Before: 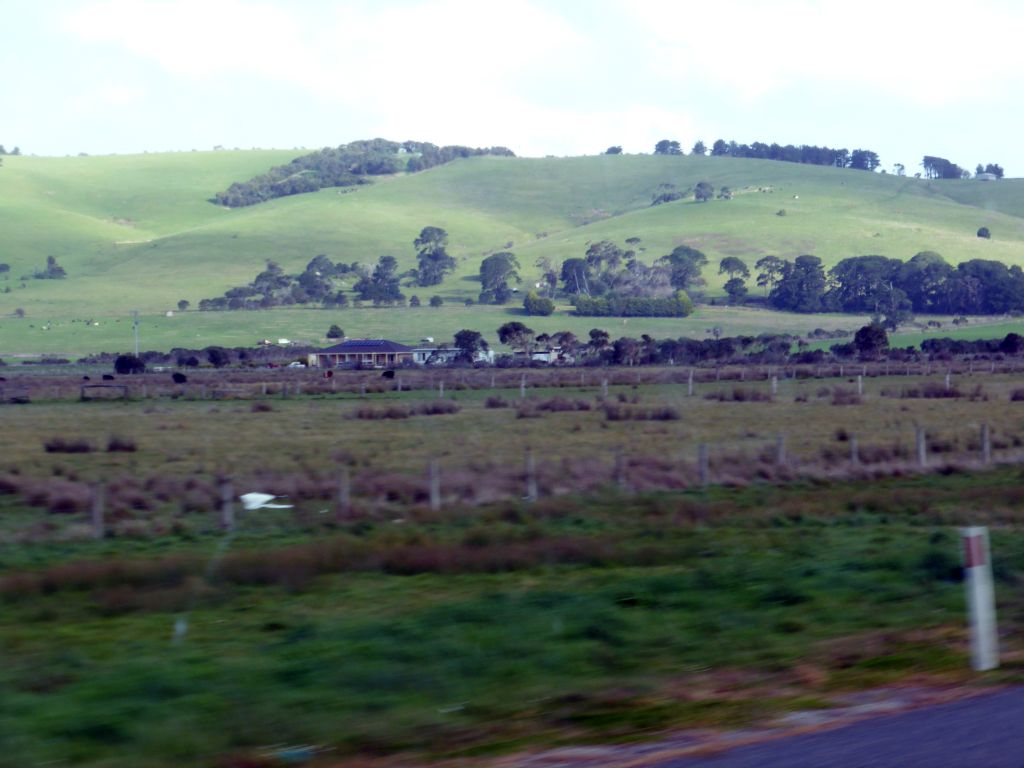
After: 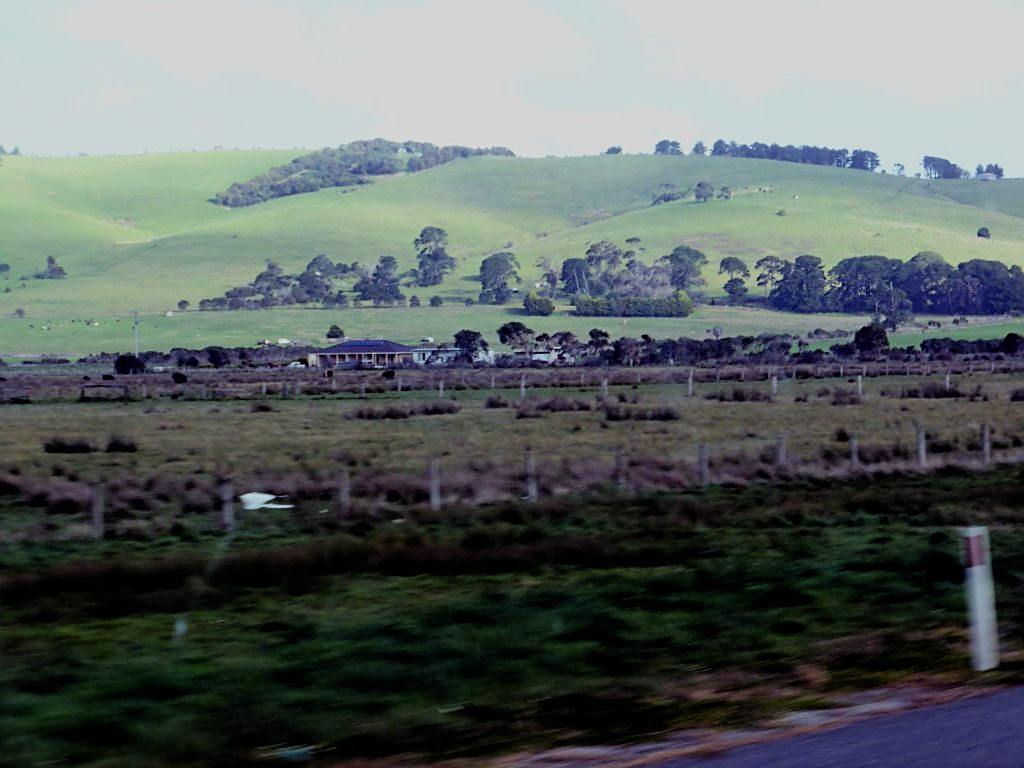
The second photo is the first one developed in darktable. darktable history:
filmic rgb: black relative exposure -4.22 EV, white relative exposure 5.1 EV, hardness 2.03, contrast 1.171, color science v6 (2022)
sharpen: on, module defaults
